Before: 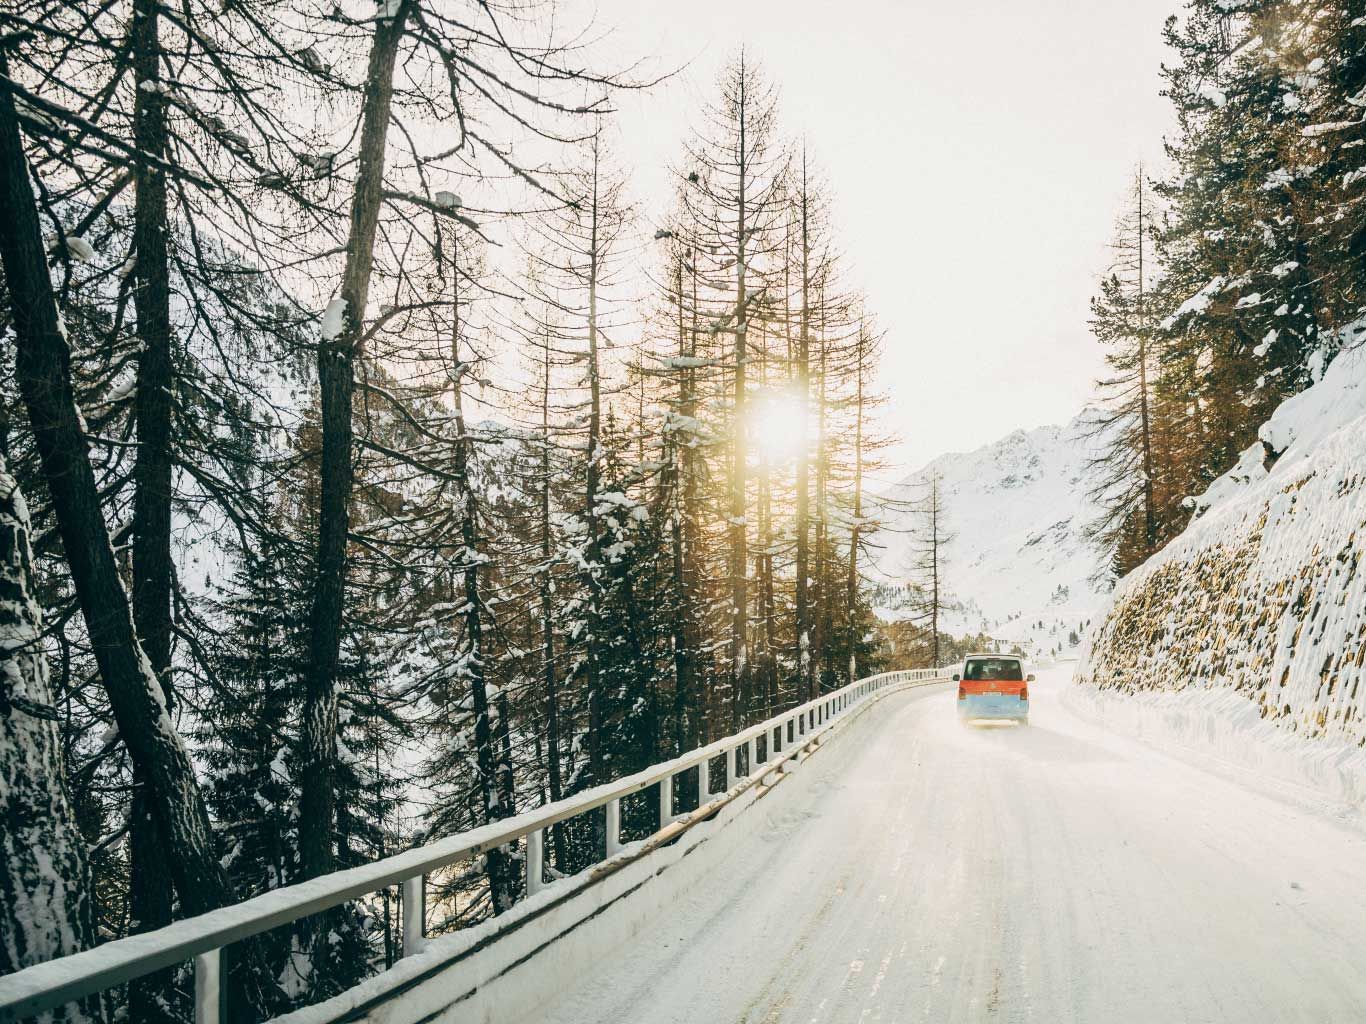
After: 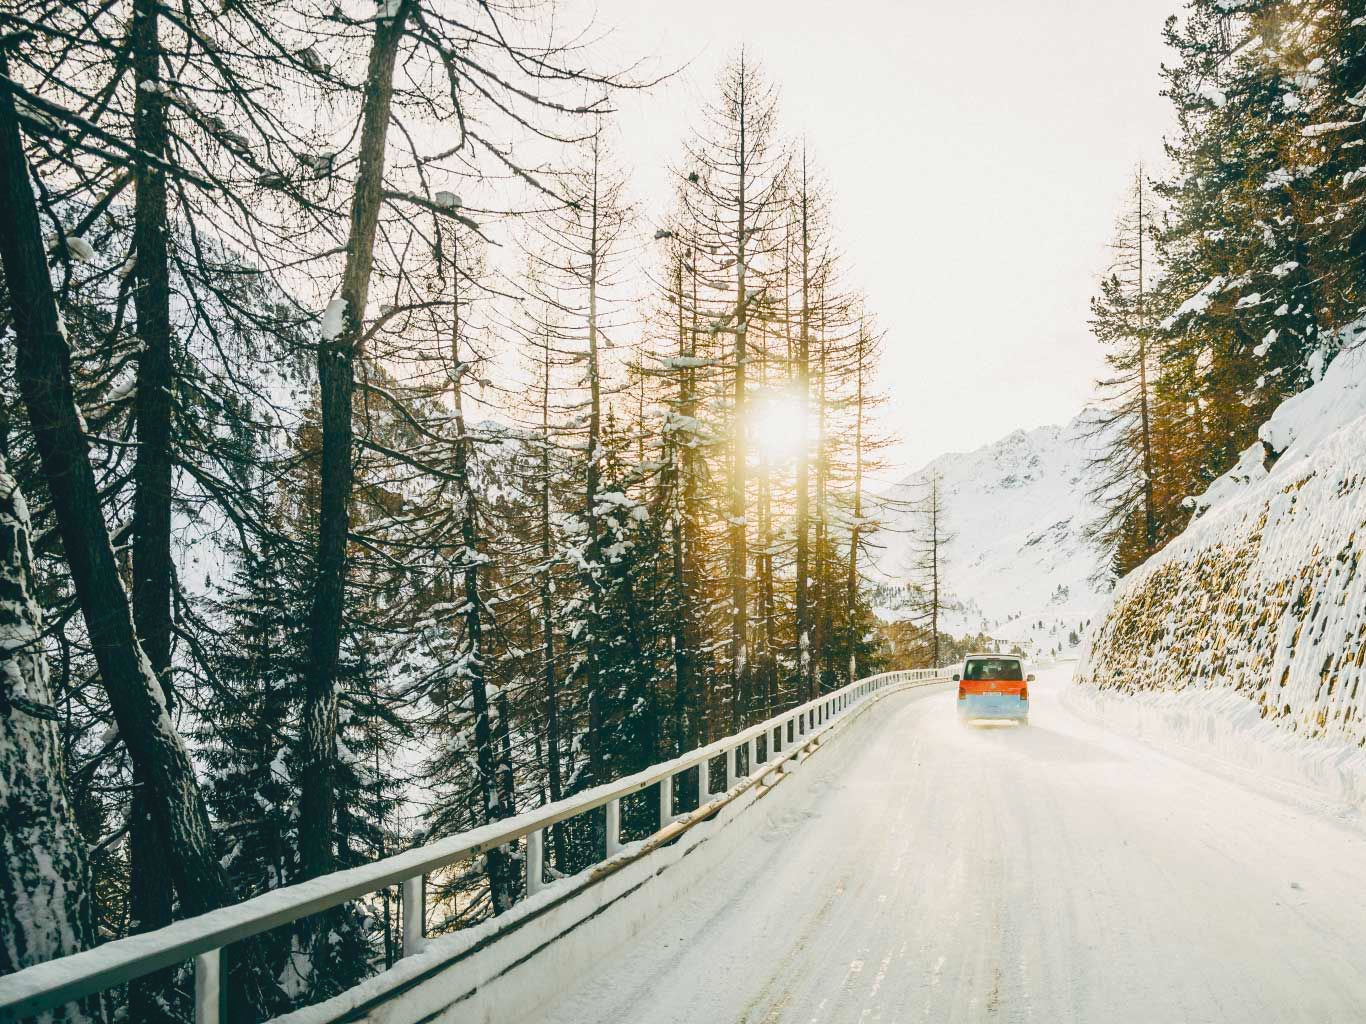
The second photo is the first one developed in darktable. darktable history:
color balance rgb: global offset › luminance 0.675%, perceptual saturation grading › global saturation 35.14%, perceptual saturation grading › highlights -29.819%, perceptual saturation grading › shadows 35.78%
